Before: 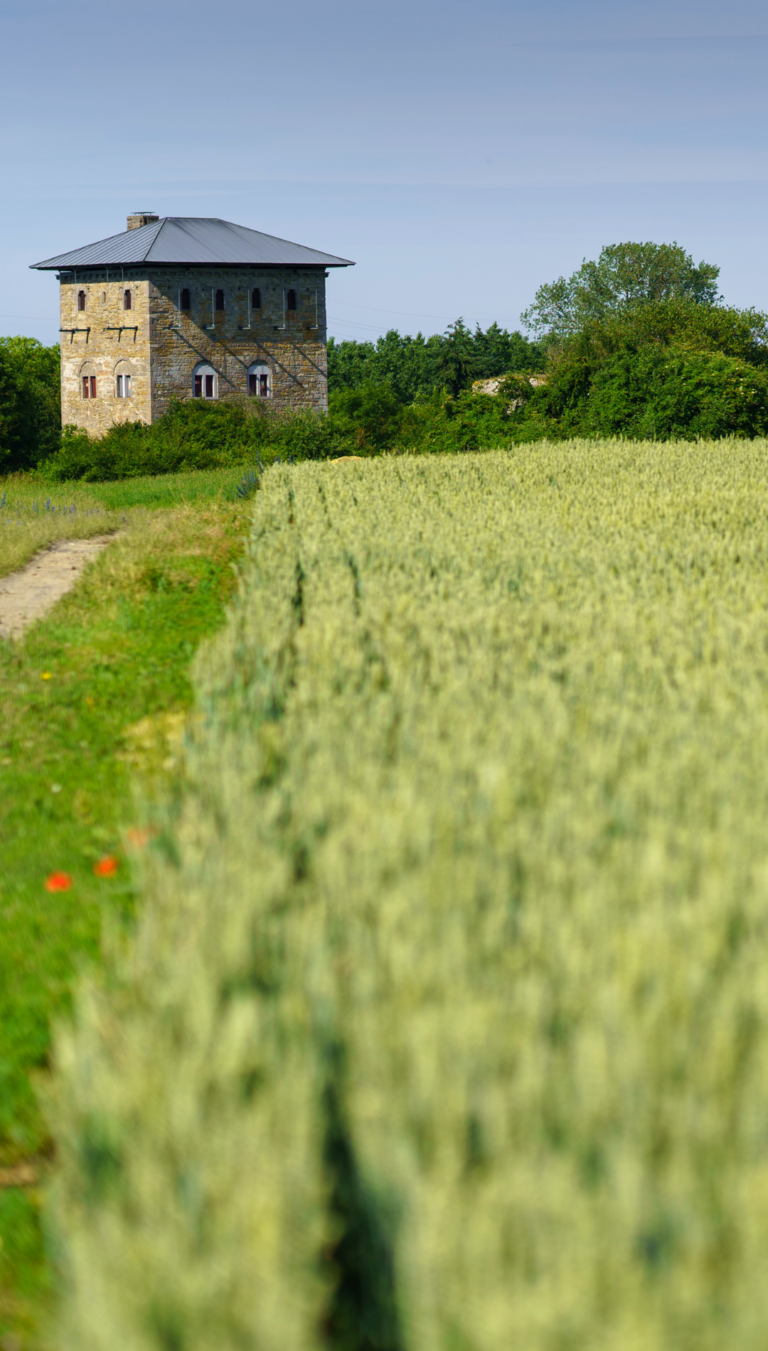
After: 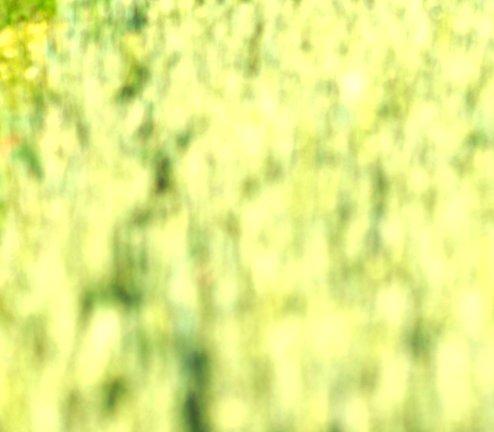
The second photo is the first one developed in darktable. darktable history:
crop: left 18.091%, top 51.13%, right 17.525%, bottom 16.85%
exposure: black level correction 0, exposure 1.2 EV, compensate highlight preservation false
